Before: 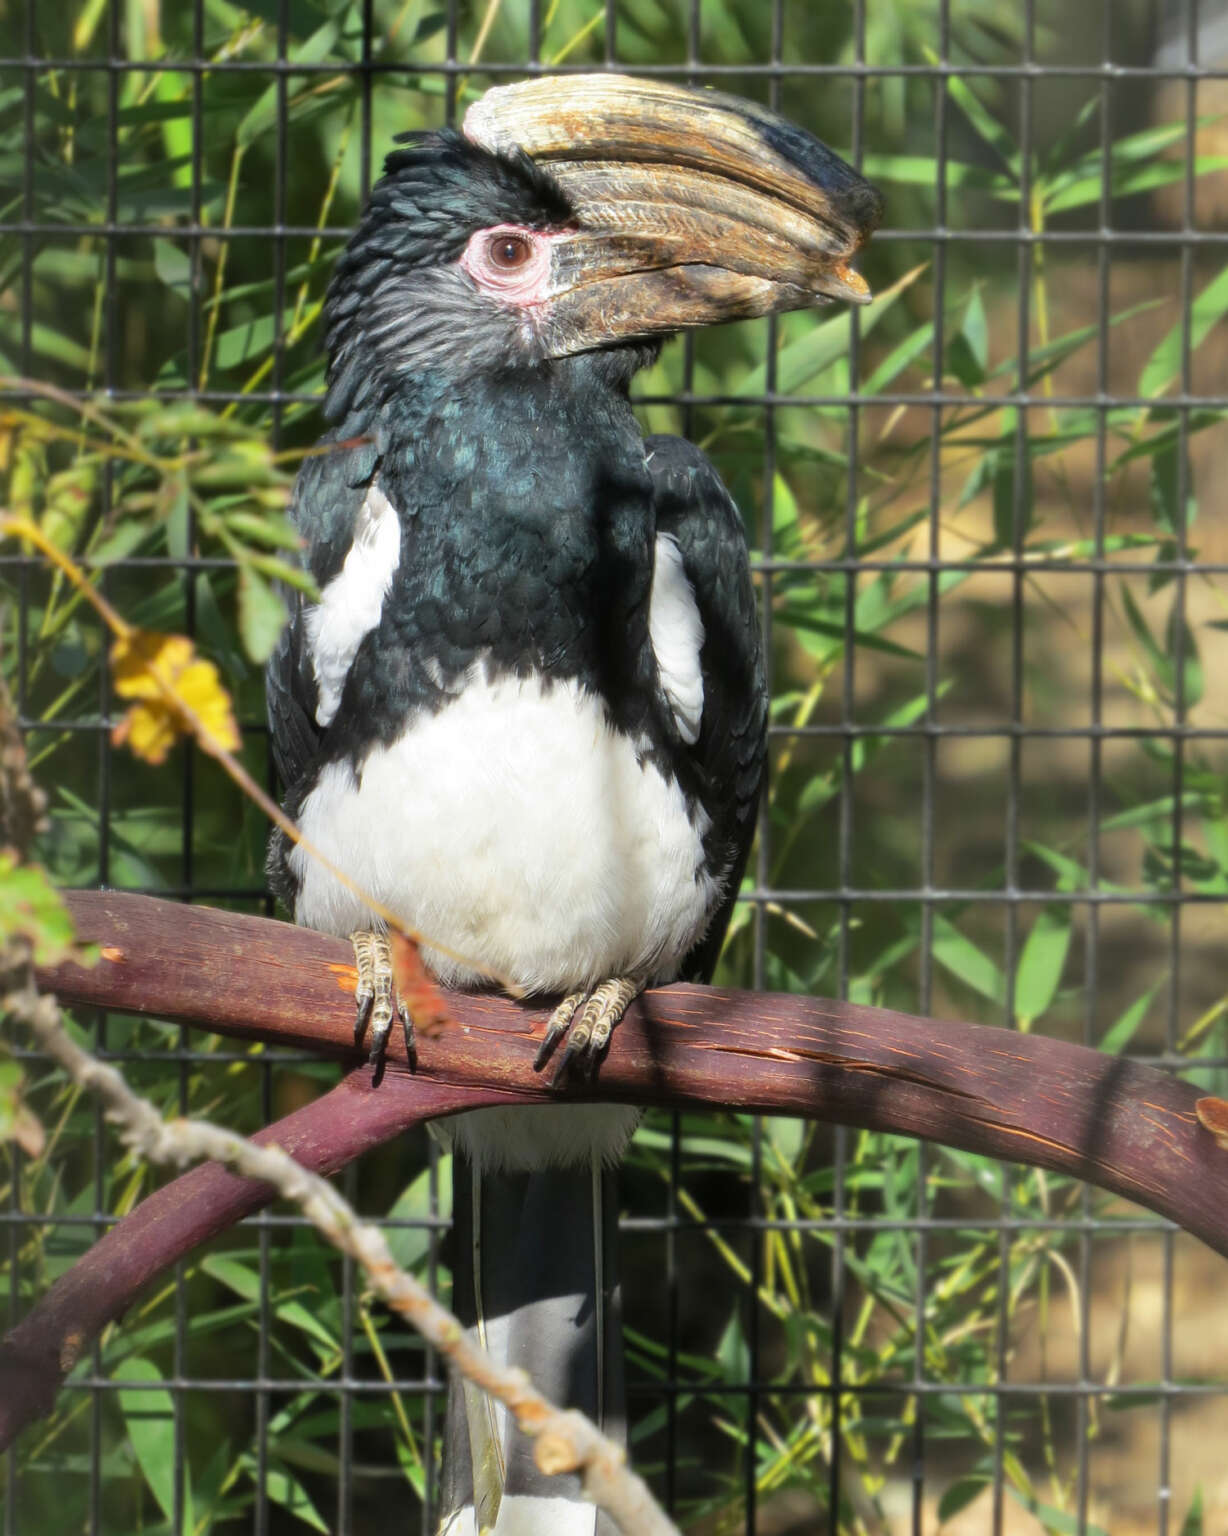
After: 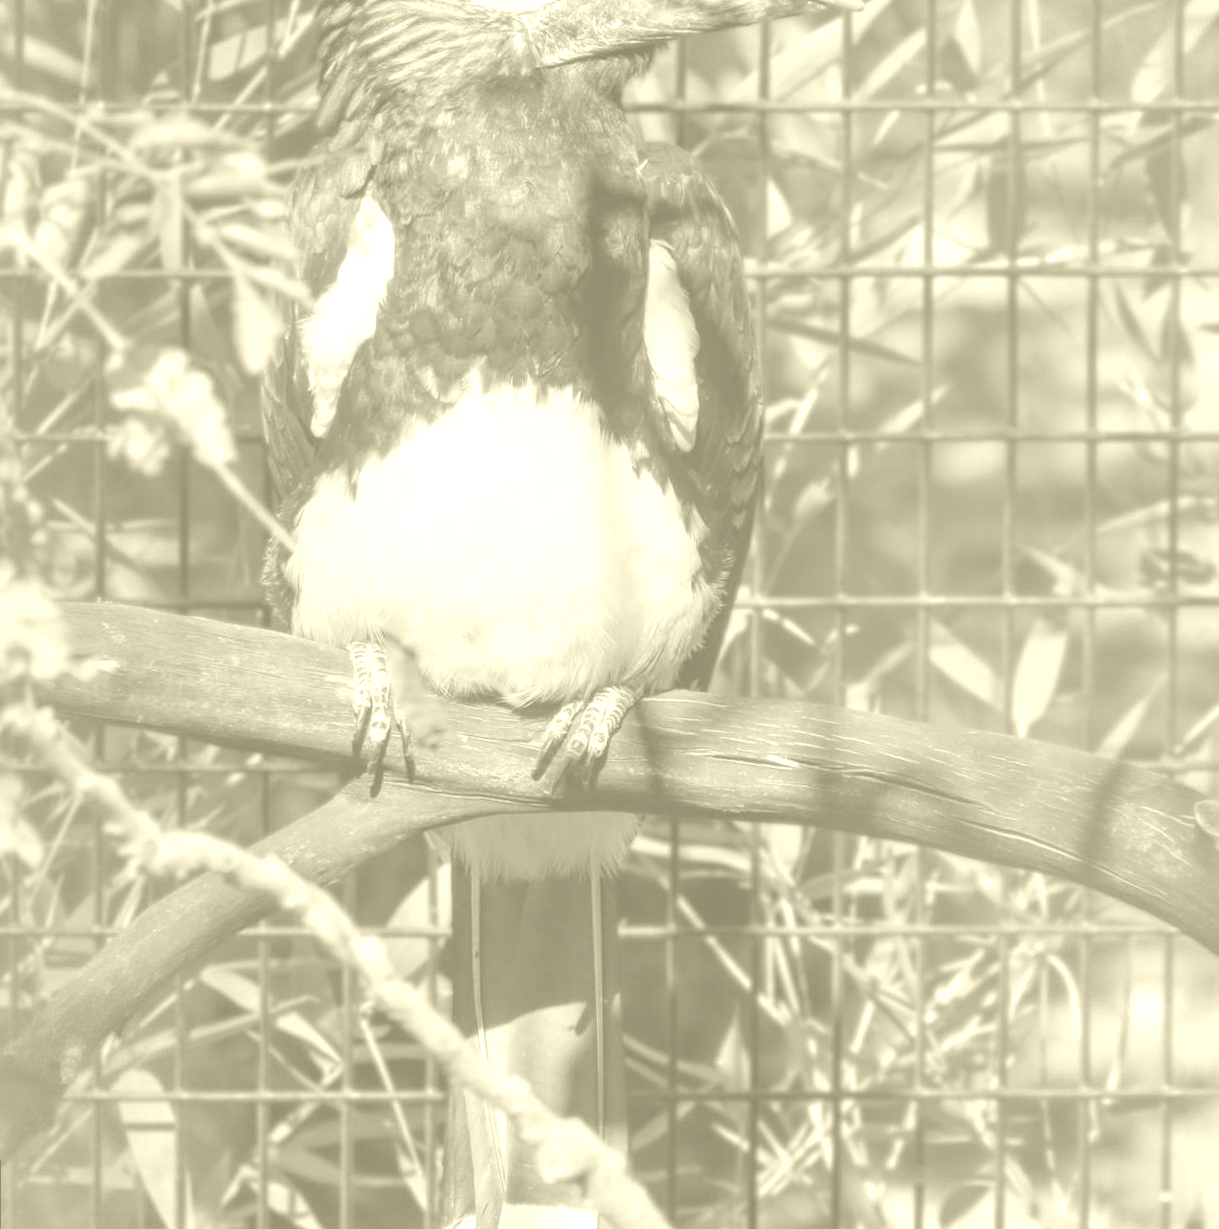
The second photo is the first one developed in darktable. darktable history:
contrast brightness saturation: contrast -0.1, brightness 0.05, saturation 0.08
local contrast: detail 140%
crop and rotate: top 18.507%
colorize: hue 43.2°, saturation 40%, version 1
base curve: curves: ch0 [(0, 0) (0.303, 0.277) (1, 1)]
rotate and perspective: rotation -0.45°, automatic cropping original format, crop left 0.008, crop right 0.992, crop top 0.012, crop bottom 0.988
exposure: black level correction 0.001, exposure 0.5 EV, compensate exposure bias true, compensate highlight preservation false
shadows and highlights: radius 264.75, soften with gaussian
